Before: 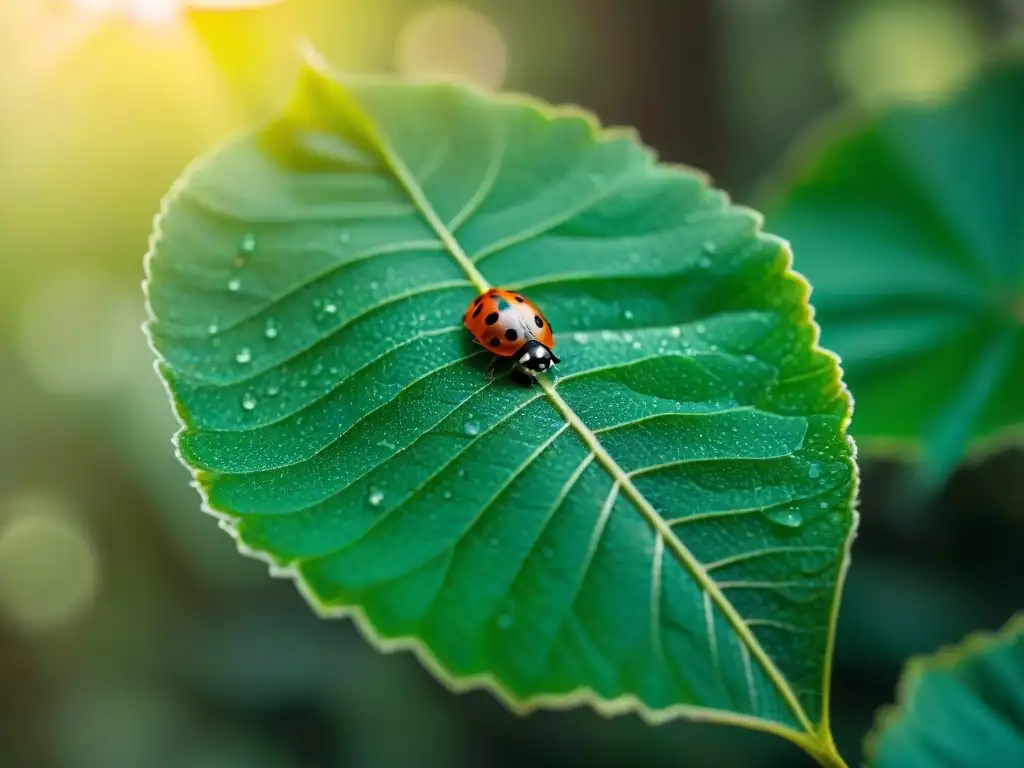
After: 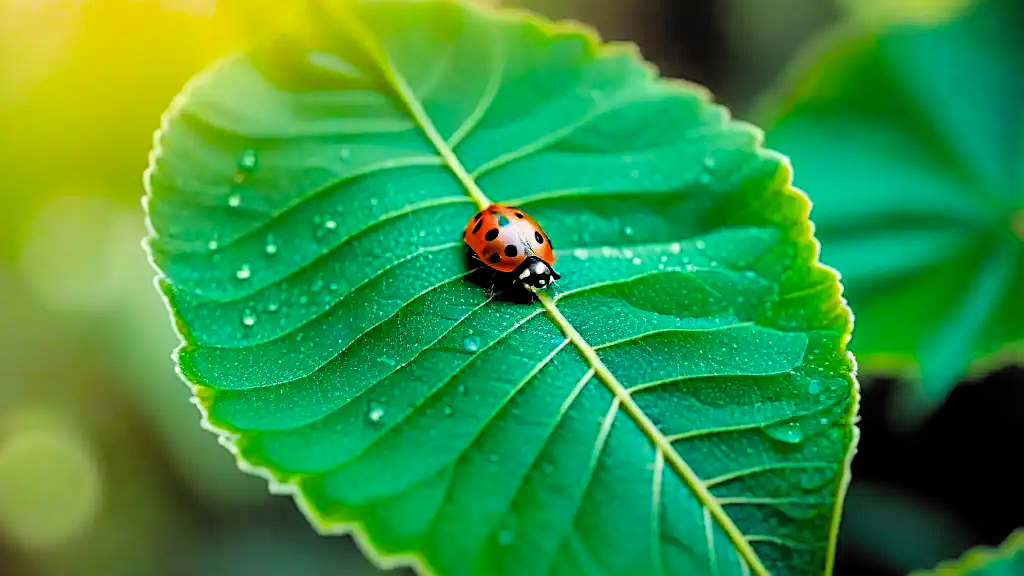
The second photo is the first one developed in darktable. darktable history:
local contrast: mode bilateral grid, contrast 11, coarseness 24, detail 115%, midtone range 0.2
tone equalizer: -8 EV -1.12 EV, -7 EV -1.01 EV, -6 EV -0.895 EV, -5 EV -0.581 EV, -3 EV 0.578 EV, -2 EV 0.871 EV, -1 EV 0.998 EV, +0 EV 1.06 EV
color balance rgb: shadows lift › chroma 1.033%, shadows lift › hue 31.02°, perceptual saturation grading › global saturation 31.172%
filmic rgb: black relative exposure -5.11 EV, white relative exposure 3.98 EV, hardness 2.88, contrast 1.099, highlights saturation mix -20.55%, color science v6 (2022)
crop: top 11.06%, bottom 13.934%
contrast equalizer: octaves 7, y [[0.5 ×6], [0.5 ×6], [0.975, 0.964, 0.925, 0.865, 0.793, 0.721], [0 ×6], [0 ×6]]
shadows and highlights: shadows 39.28, highlights -59.7
sharpen: on, module defaults
